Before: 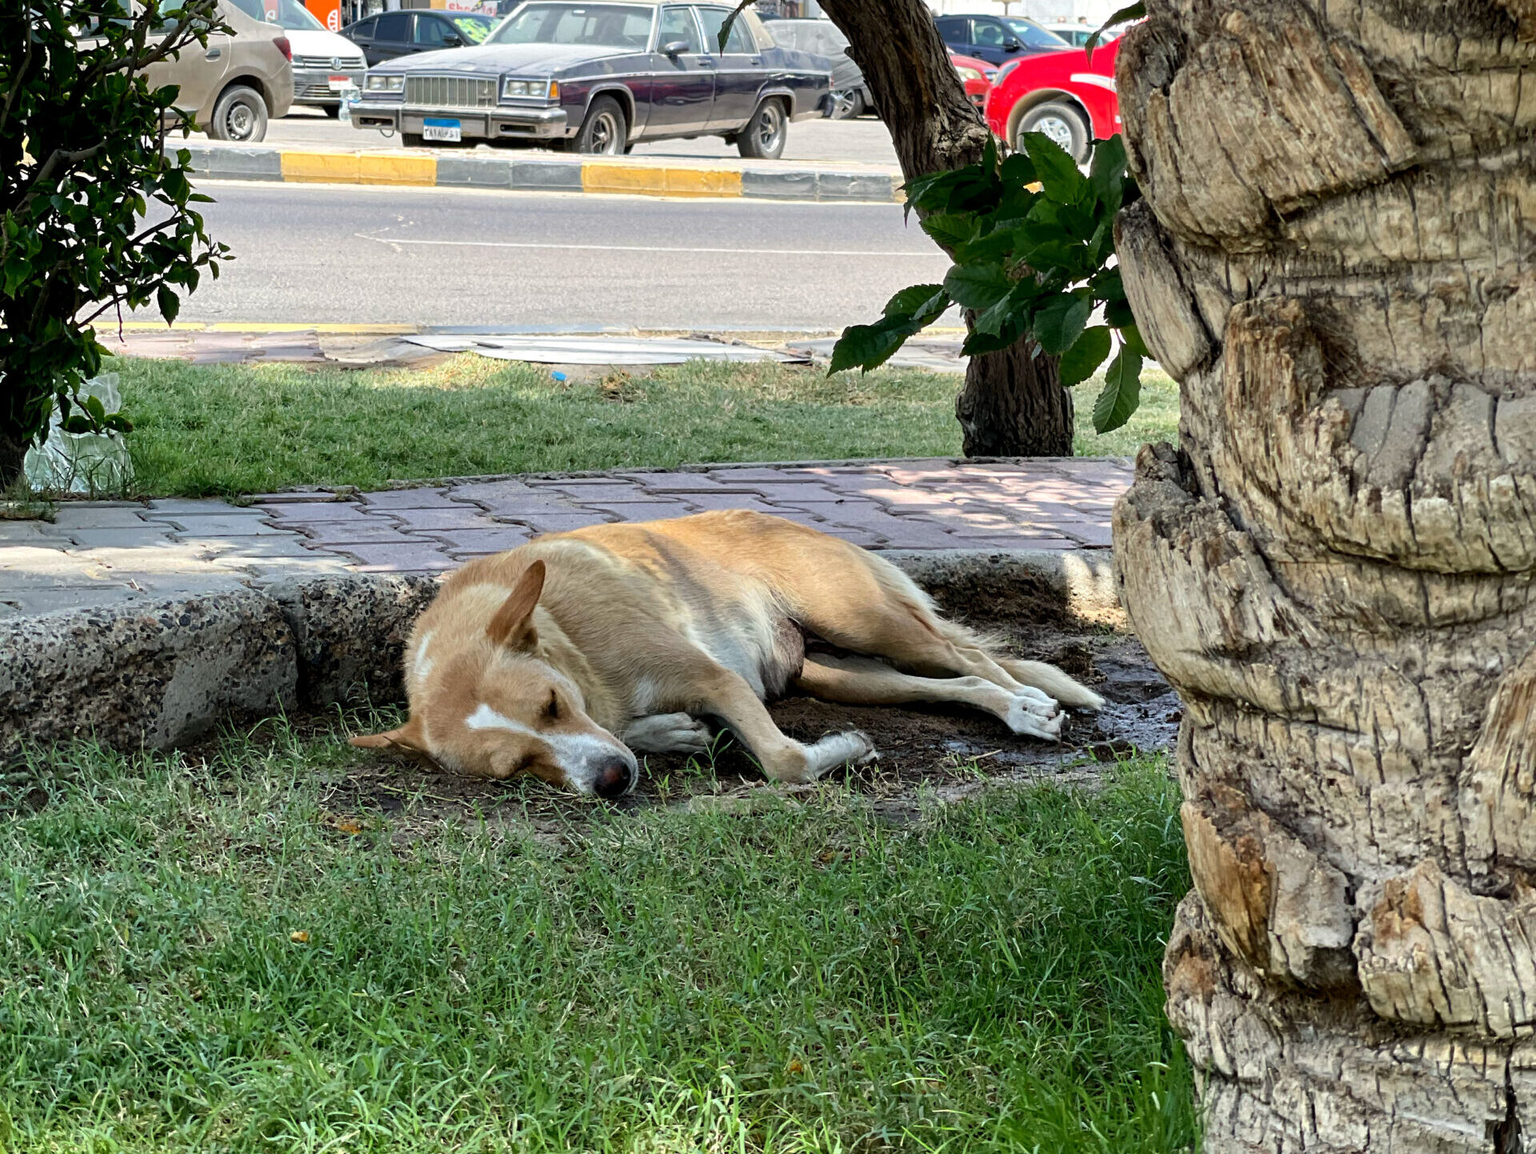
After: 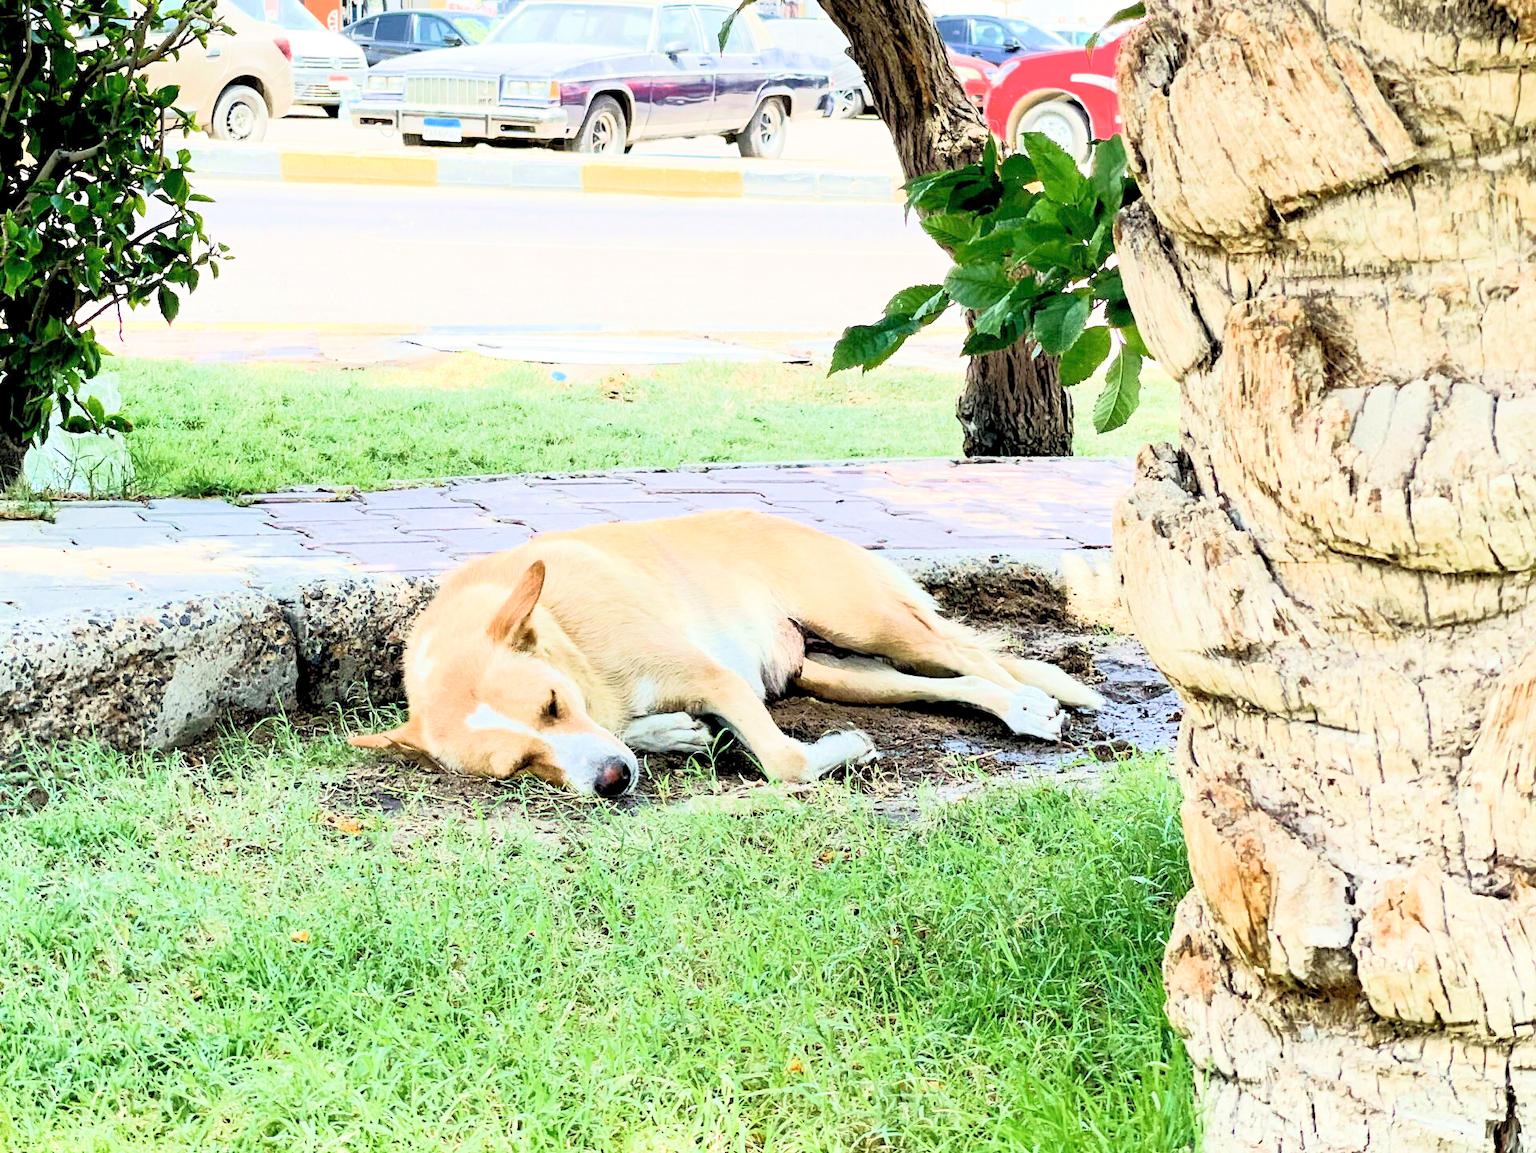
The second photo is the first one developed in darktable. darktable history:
exposure: exposure 0.178 EV, compensate exposure bias true, compensate highlight preservation false
velvia: on, module defaults
rgb curve: curves: ch0 [(0, 0) (0.284, 0.292) (0.505, 0.644) (1, 1)]; ch1 [(0, 0) (0.284, 0.292) (0.505, 0.644) (1, 1)]; ch2 [(0, 0) (0.284, 0.292) (0.505, 0.644) (1, 1)], compensate middle gray true
levels: mode automatic, black 0.023%, white 99.97%, levels [0.062, 0.494, 0.925]
filmic rgb: middle gray luminance 3.44%, black relative exposure -5.92 EV, white relative exposure 6.33 EV, threshold 6 EV, dynamic range scaling 22.4%, target black luminance 0%, hardness 2.33, latitude 45.85%, contrast 0.78, highlights saturation mix 100%, shadows ↔ highlights balance 0.033%, add noise in highlights 0, preserve chrominance max RGB, color science v3 (2019), use custom middle-gray values true, iterations of high-quality reconstruction 0, contrast in highlights soft, enable highlight reconstruction true
shadows and highlights: shadows 0, highlights 40
